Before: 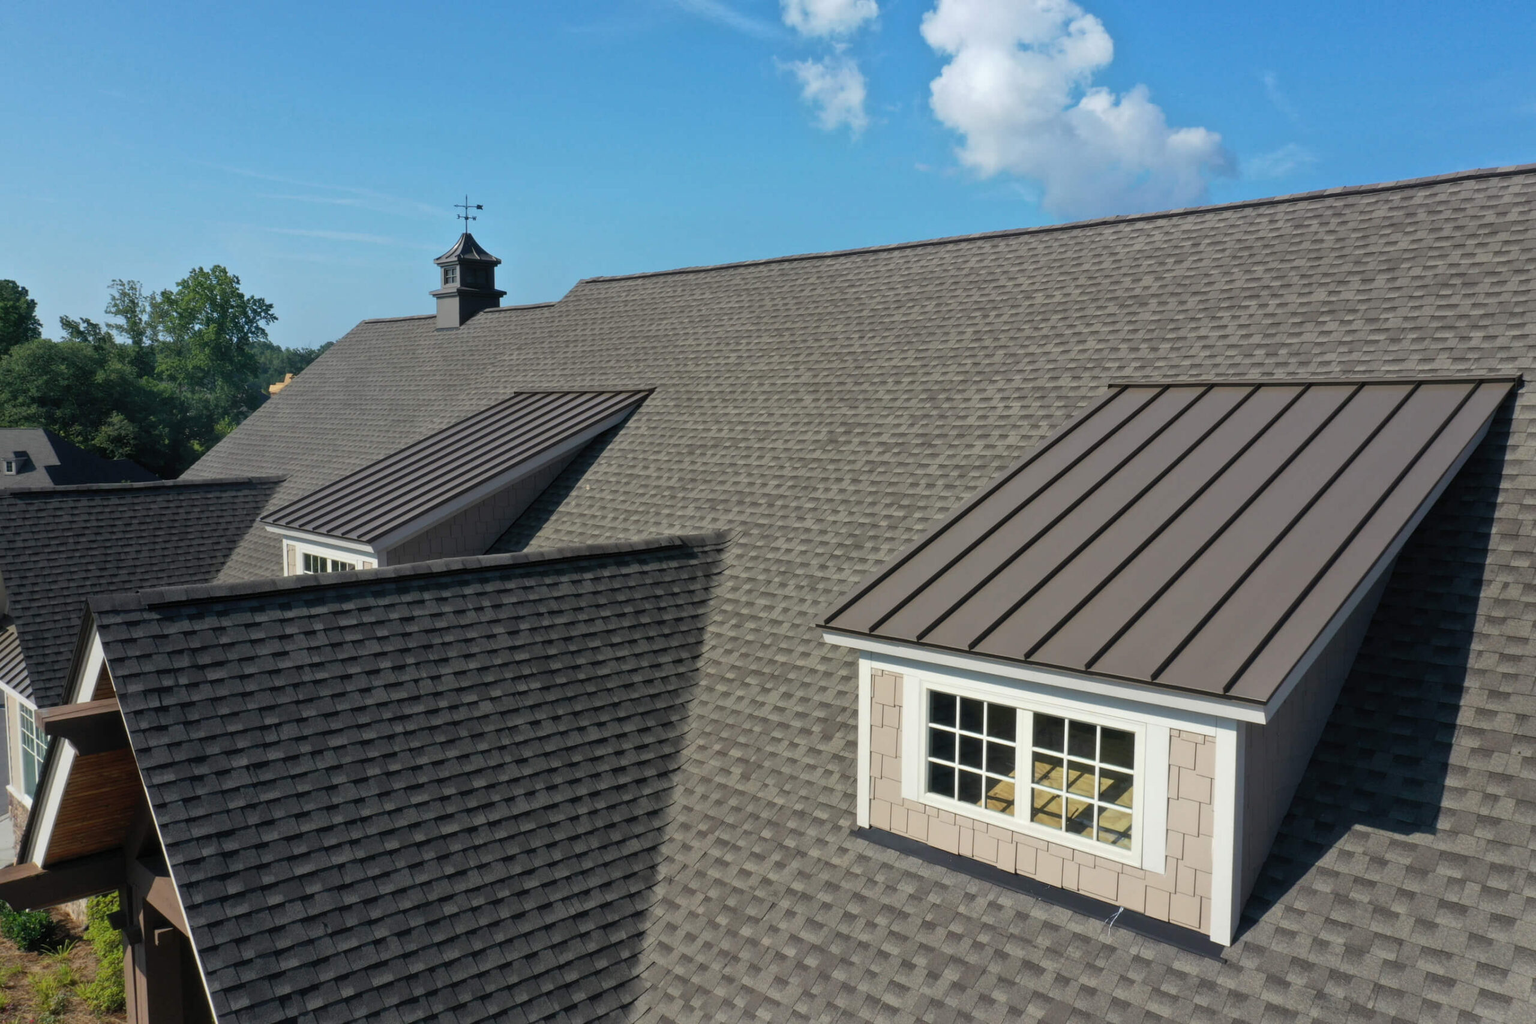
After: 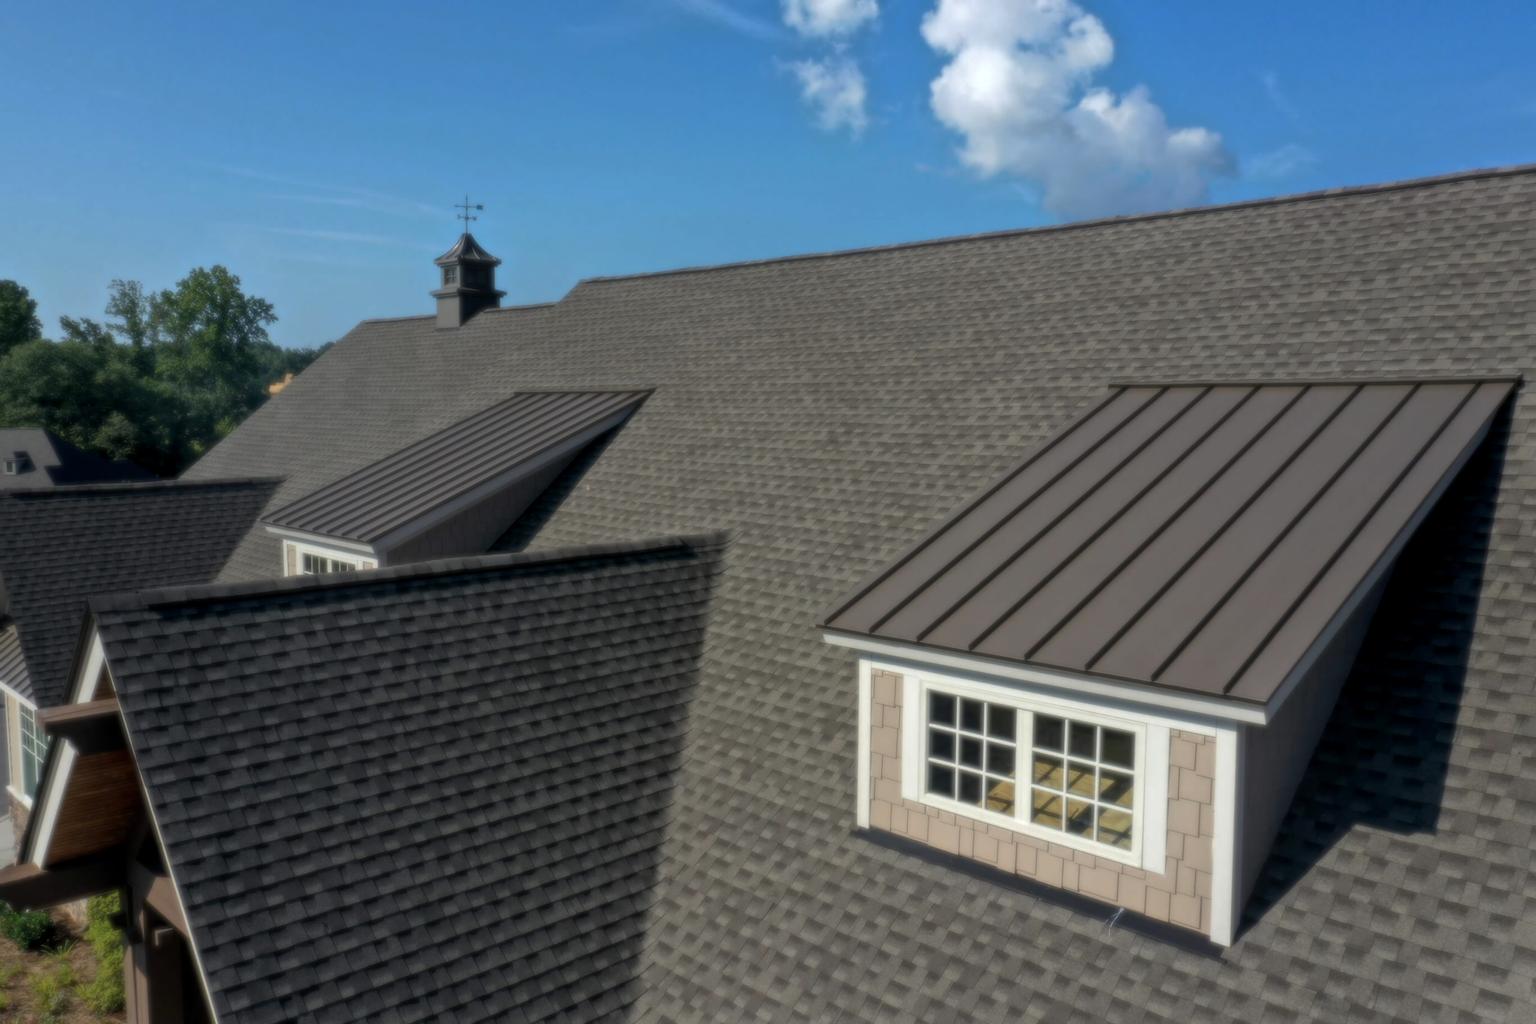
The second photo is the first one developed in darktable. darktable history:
soften: size 8.67%, mix 49%
local contrast: on, module defaults
base curve: curves: ch0 [(0, 0) (0.595, 0.418) (1, 1)], preserve colors none
